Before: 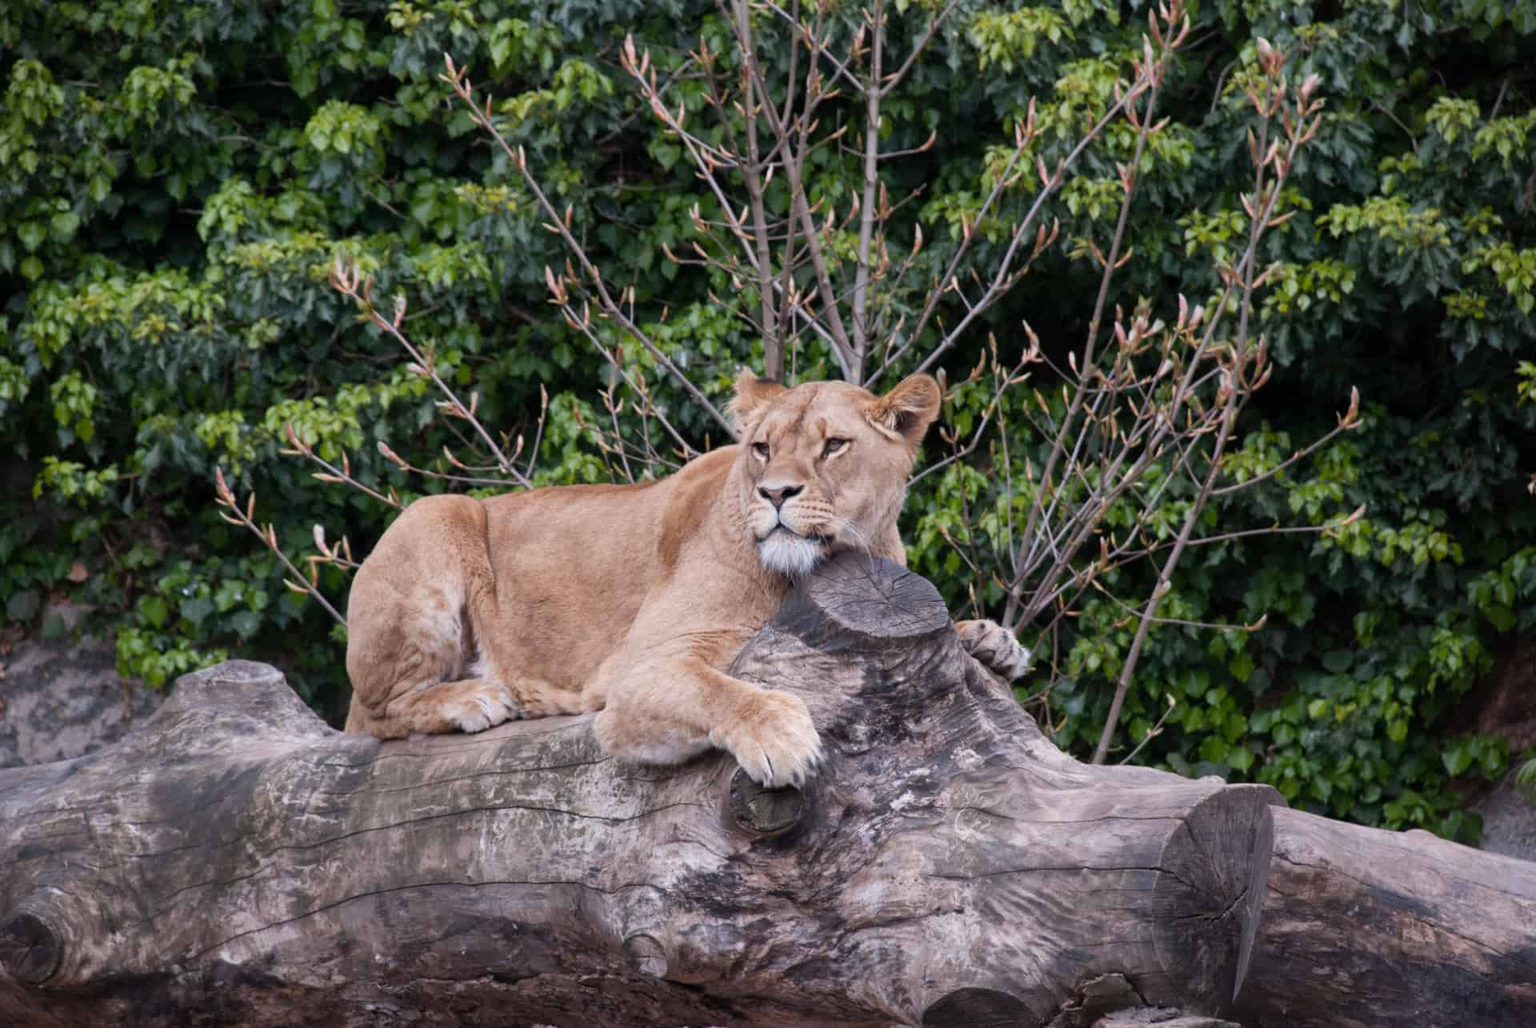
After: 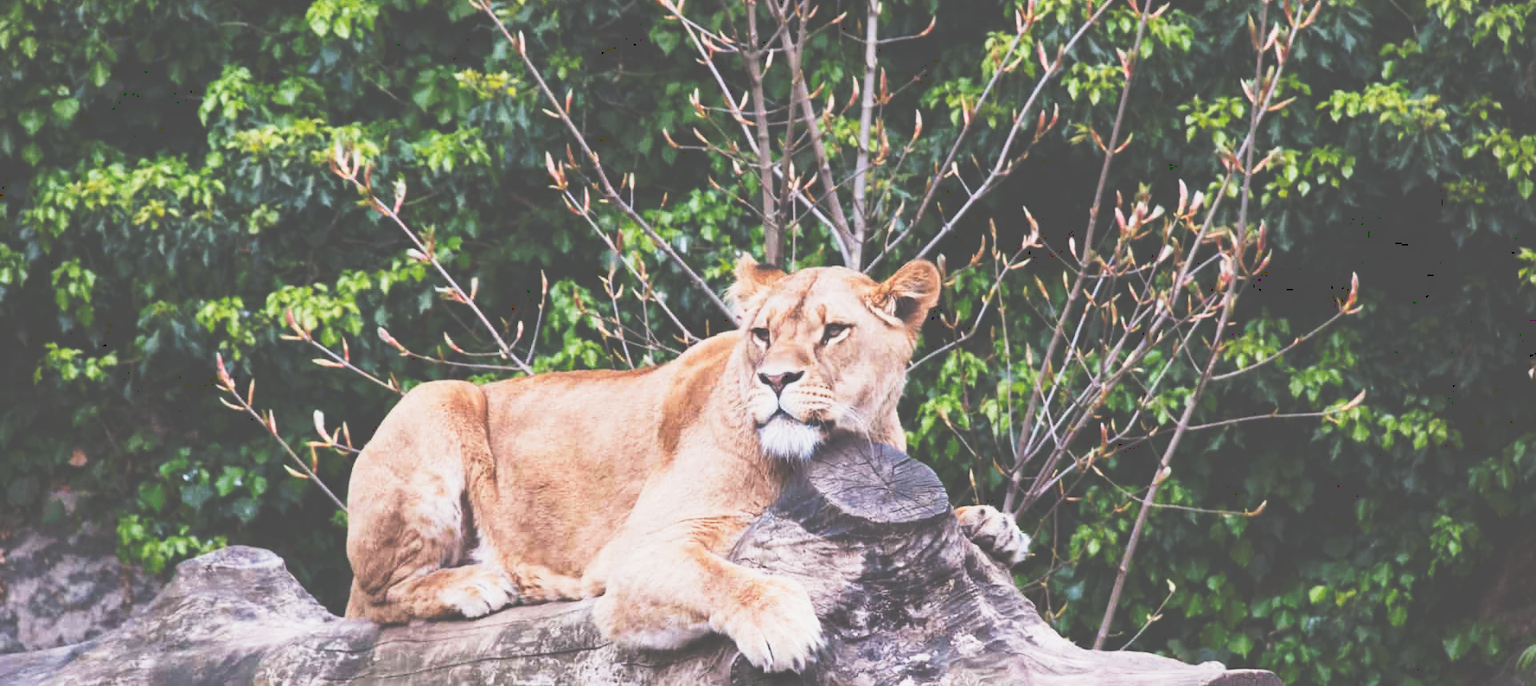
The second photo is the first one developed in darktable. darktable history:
crop: top 11.173%, bottom 22.025%
tone curve: curves: ch0 [(0, 0) (0.003, 0.319) (0.011, 0.319) (0.025, 0.323) (0.044, 0.323) (0.069, 0.327) (0.1, 0.33) (0.136, 0.338) (0.177, 0.348) (0.224, 0.361) (0.277, 0.374) (0.335, 0.398) (0.399, 0.444) (0.468, 0.516) (0.543, 0.595) (0.623, 0.694) (0.709, 0.793) (0.801, 0.883) (0.898, 0.942) (1, 1)], preserve colors none
base curve: curves: ch0 [(0, 0) (0.088, 0.125) (0.176, 0.251) (0.354, 0.501) (0.613, 0.749) (1, 0.877)], preserve colors none
